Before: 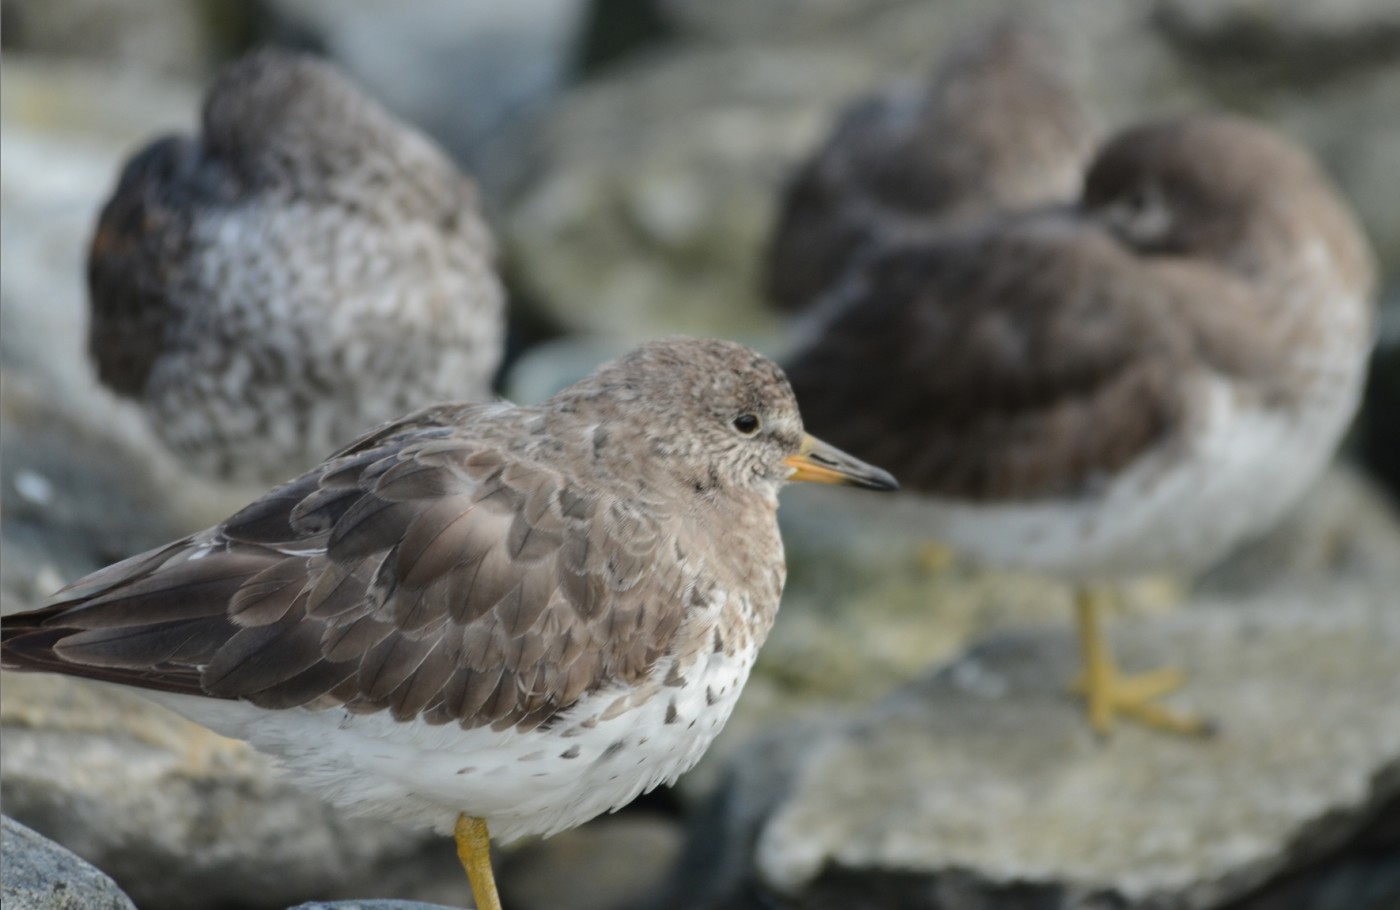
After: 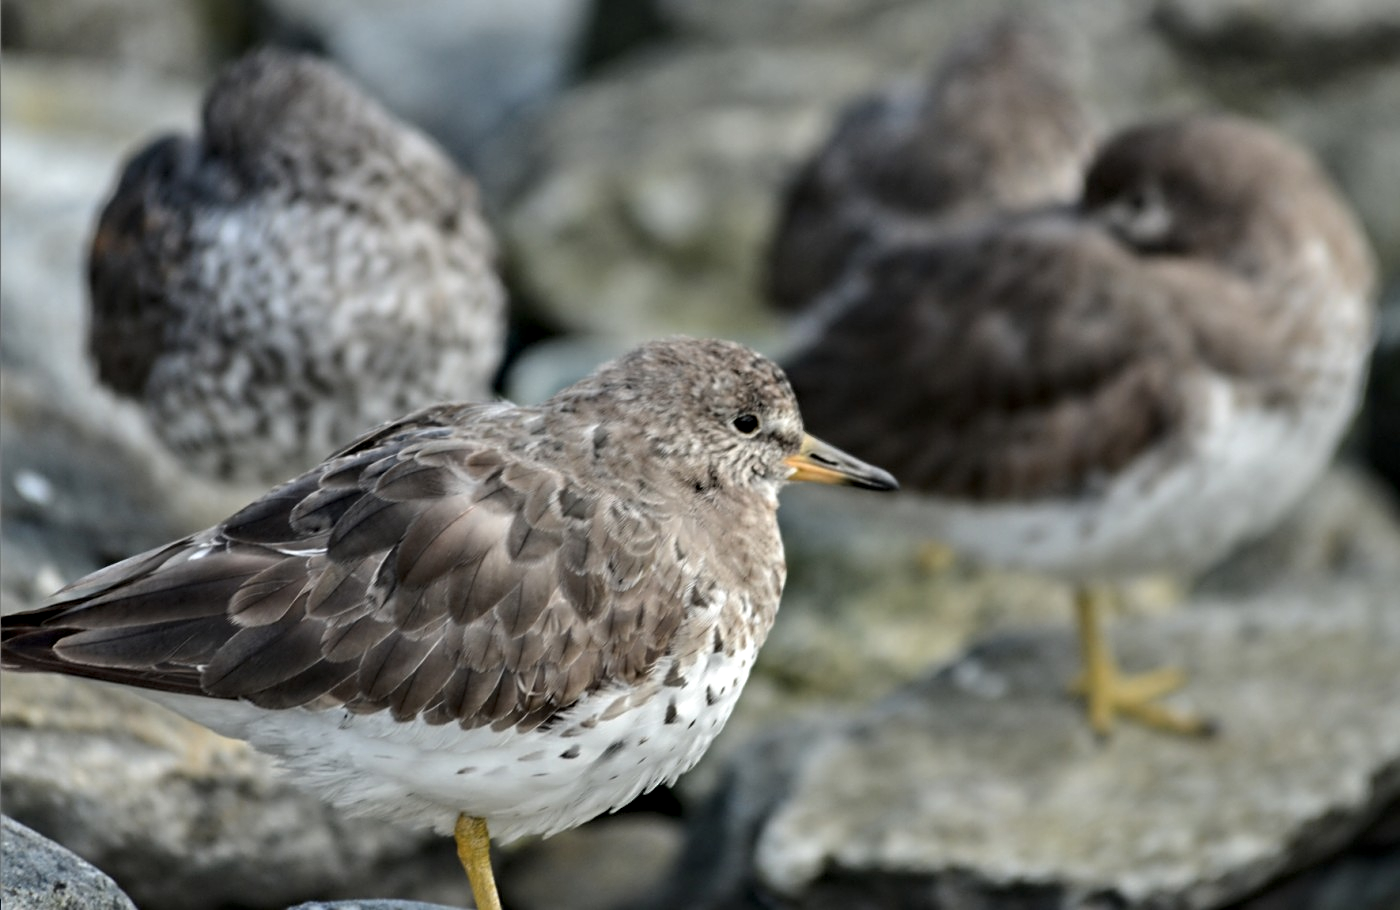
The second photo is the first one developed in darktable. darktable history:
sharpen: on, module defaults
contrast equalizer: y [[0.511, 0.558, 0.631, 0.632, 0.559, 0.512], [0.5 ×6], [0.507, 0.559, 0.627, 0.644, 0.647, 0.647], [0 ×6], [0 ×6]]
